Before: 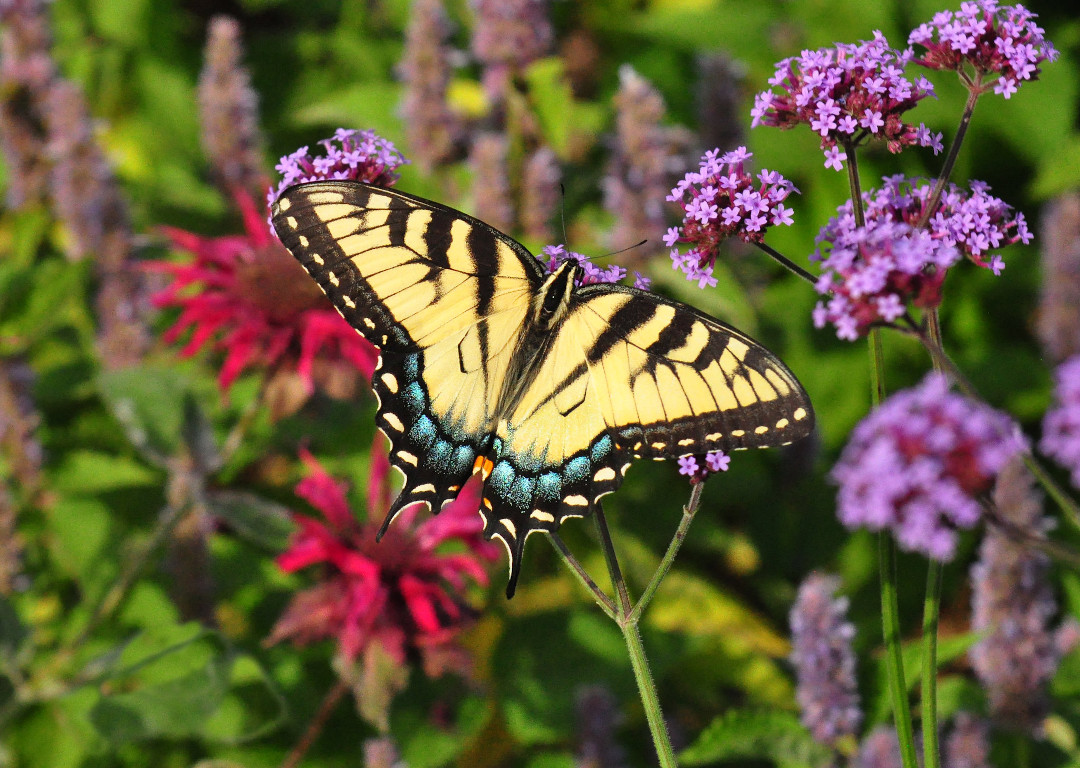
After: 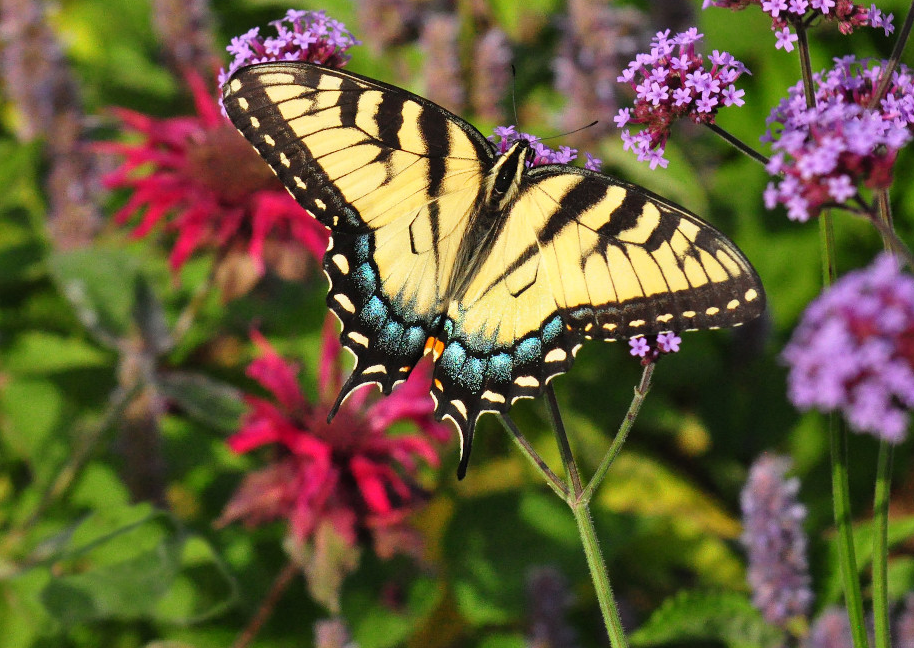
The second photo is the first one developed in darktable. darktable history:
crop and rotate: left 4.623%, top 15.504%, right 10.707%
